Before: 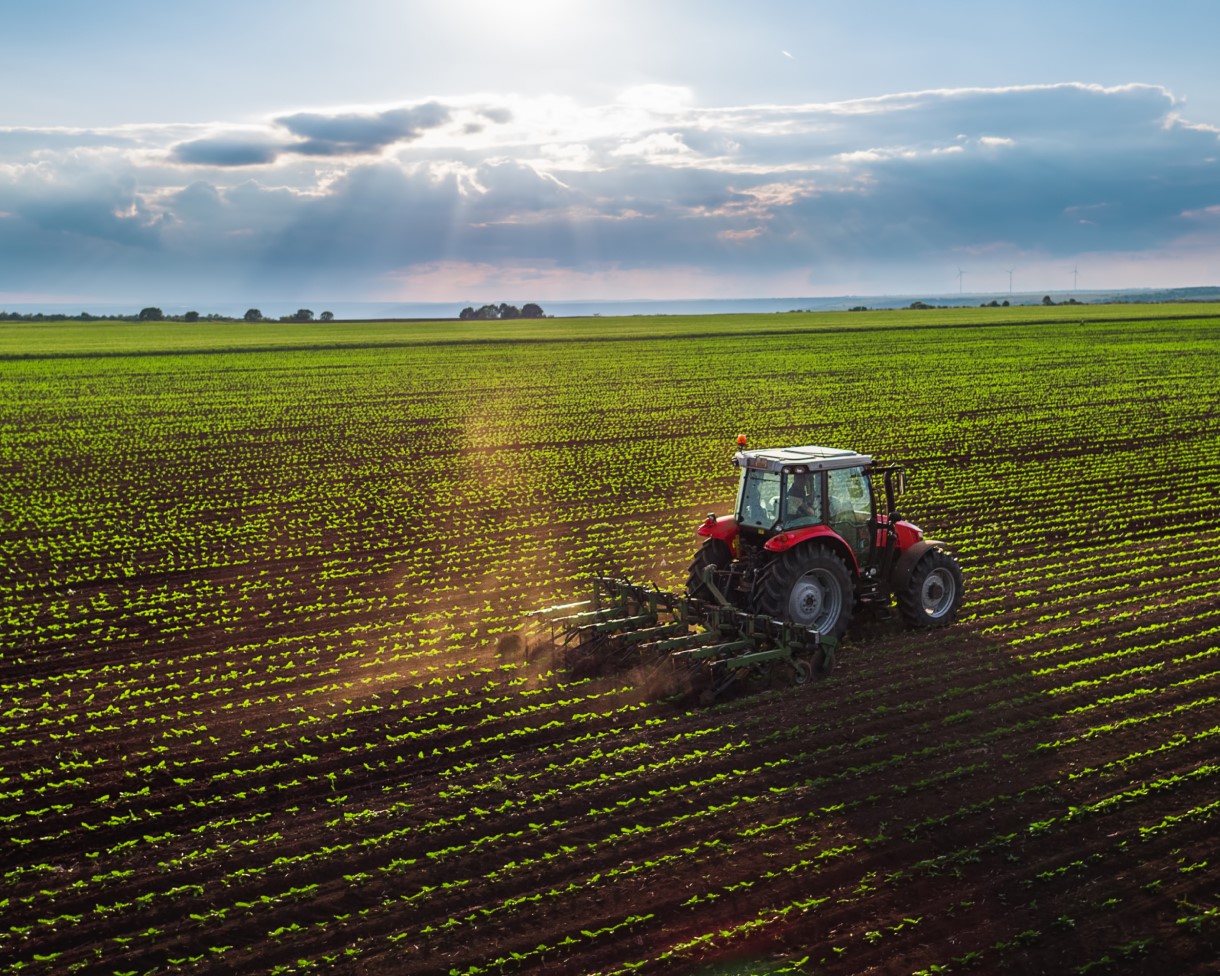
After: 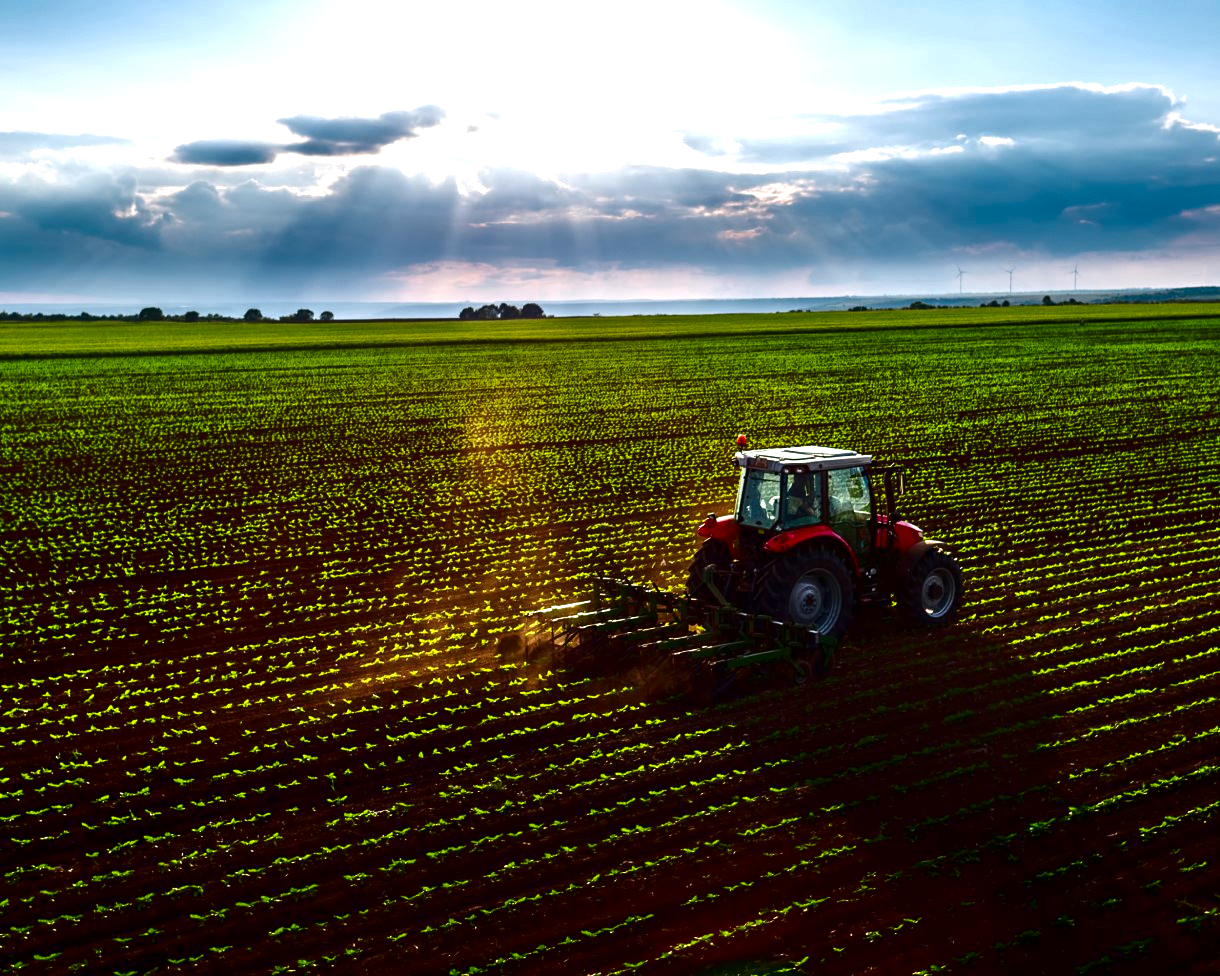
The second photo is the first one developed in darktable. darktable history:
contrast brightness saturation: contrast 0.09, brightness -0.59, saturation 0.17
exposure: black level correction 0, exposure 0.7 EV, compensate exposure bias true, compensate highlight preservation false
